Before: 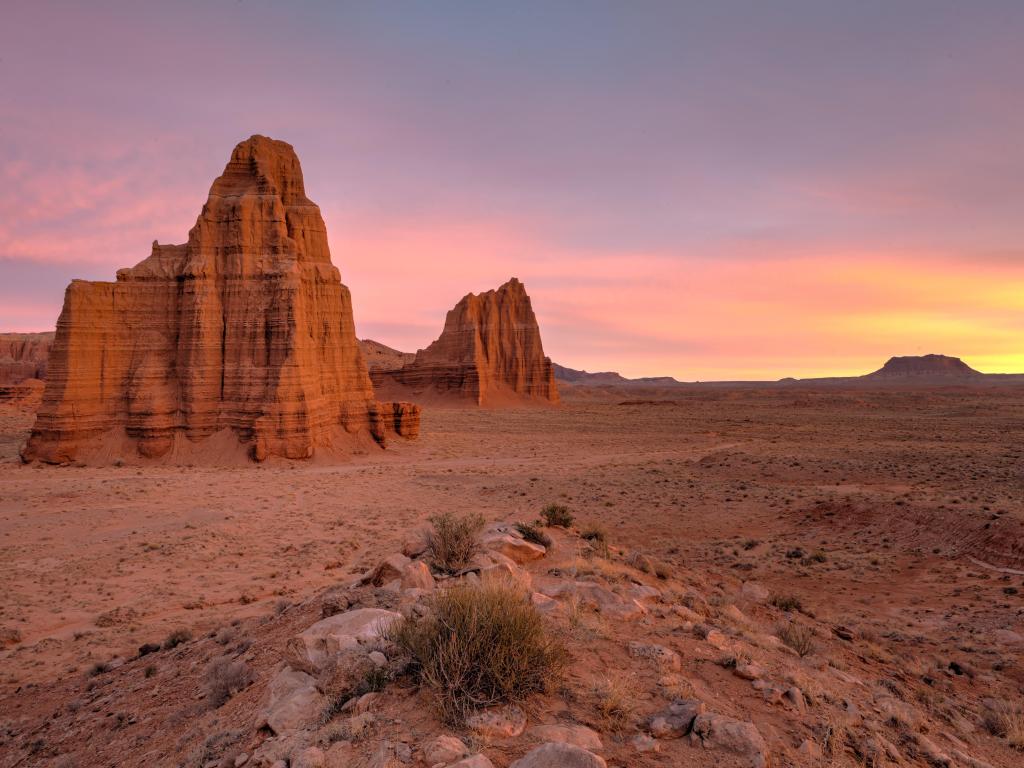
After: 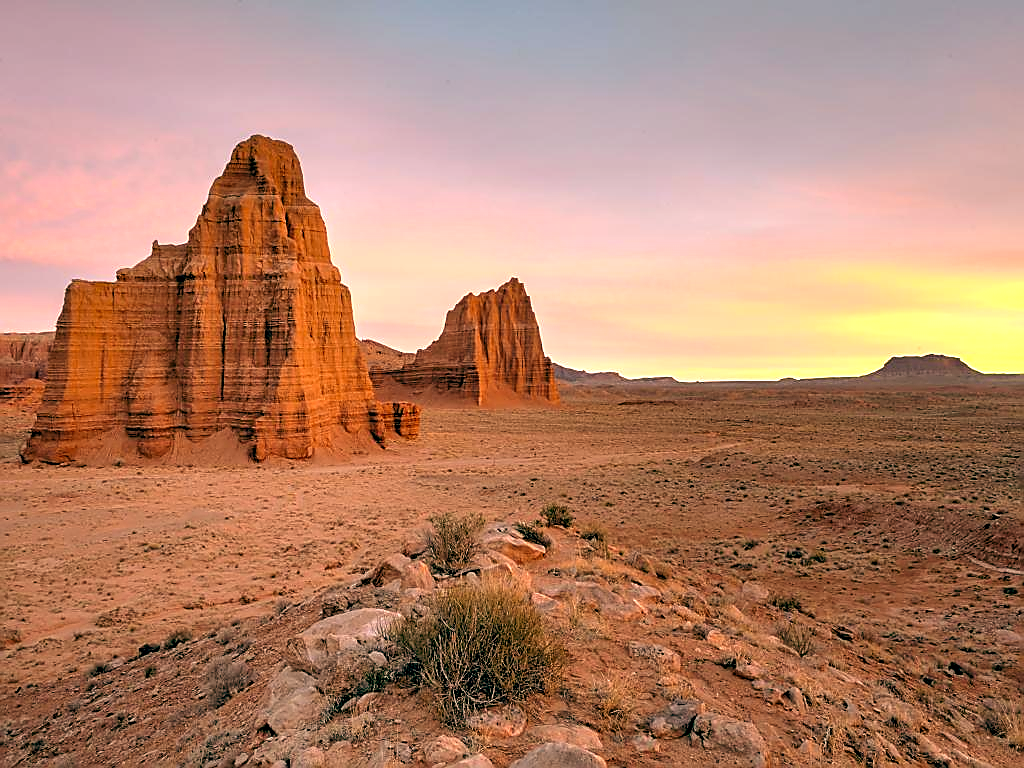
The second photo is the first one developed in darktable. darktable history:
color balance: lift [1.005, 0.99, 1.007, 1.01], gamma [1, 1.034, 1.032, 0.966], gain [0.873, 1.055, 1.067, 0.933]
sharpen: radius 1.4, amount 1.25, threshold 0.7
exposure: black level correction 0.008, exposure 0.979 EV, compensate highlight preservation false
